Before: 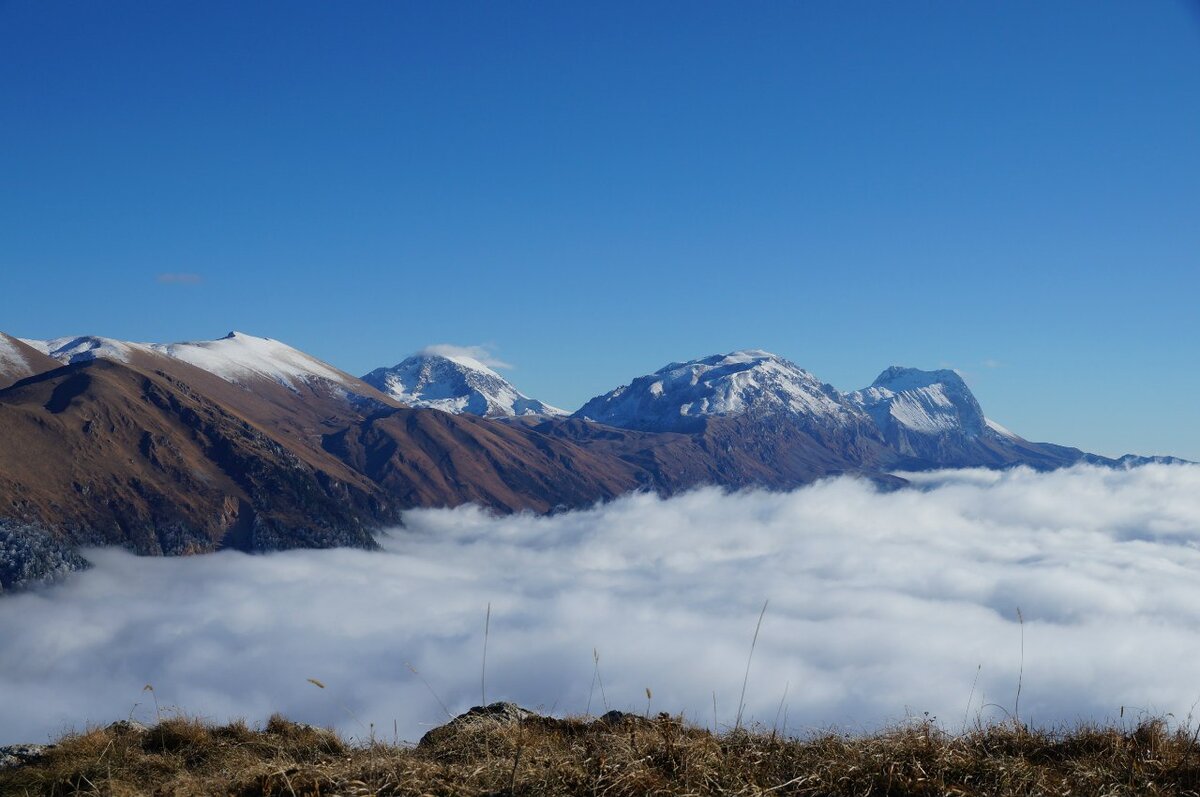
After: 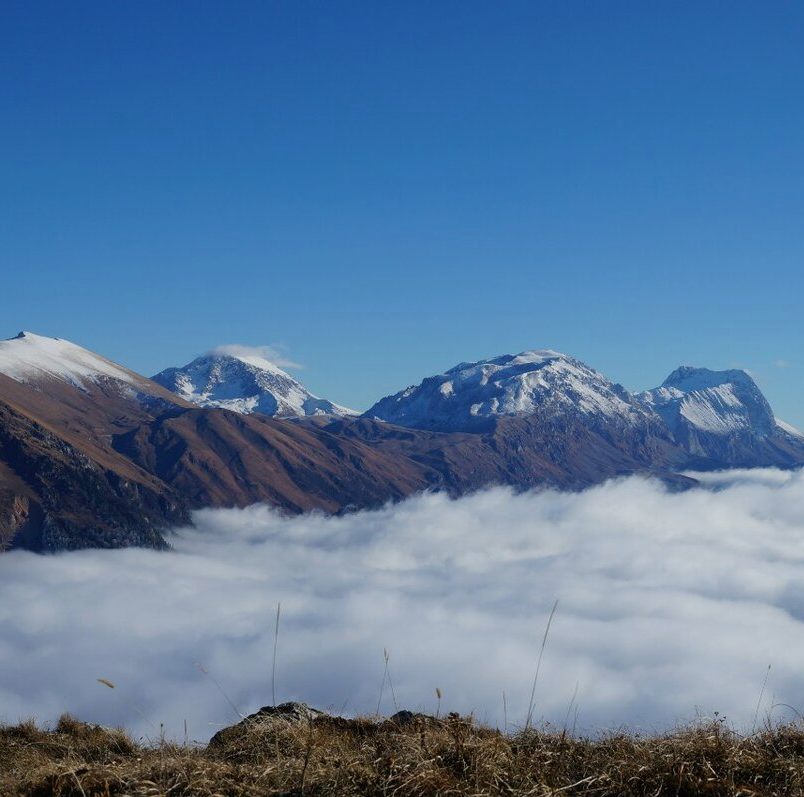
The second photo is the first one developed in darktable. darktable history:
crop and rotate: left 17.583%, right 15.412%
exposure: exposure -0.143 EV, compensate highlight preservation false
